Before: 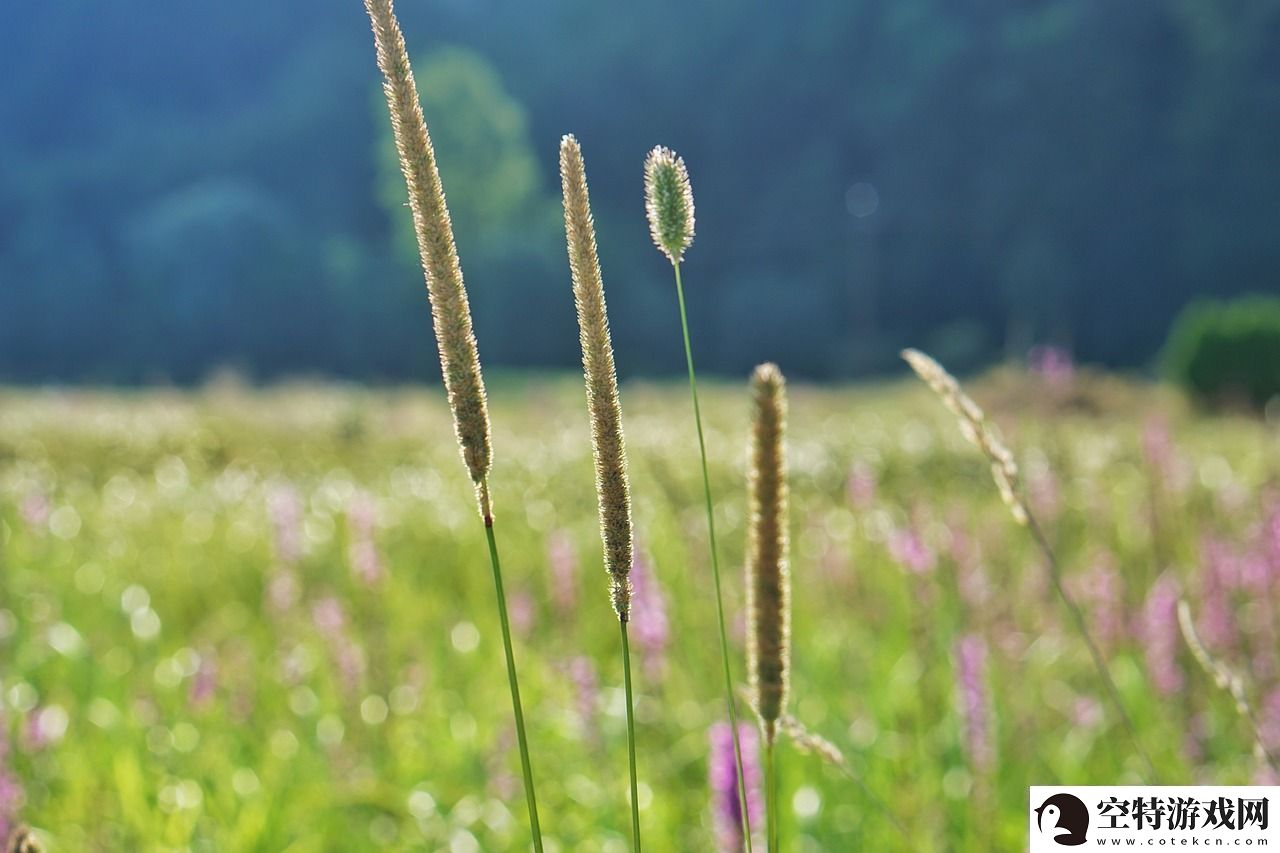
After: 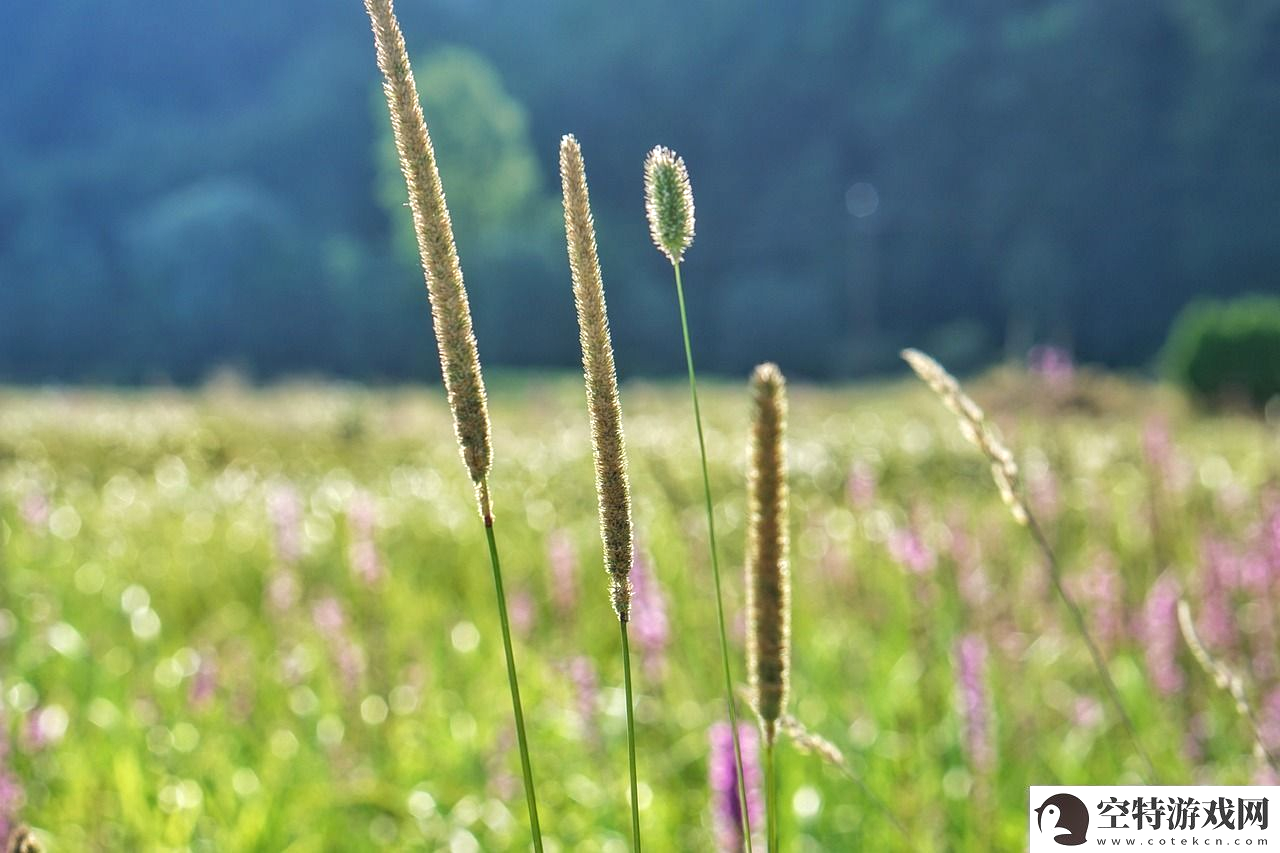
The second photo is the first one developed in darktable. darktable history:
exposure: exposure 0.207 EV, compensate highlight preservation false
local contrast: on, module defaults
